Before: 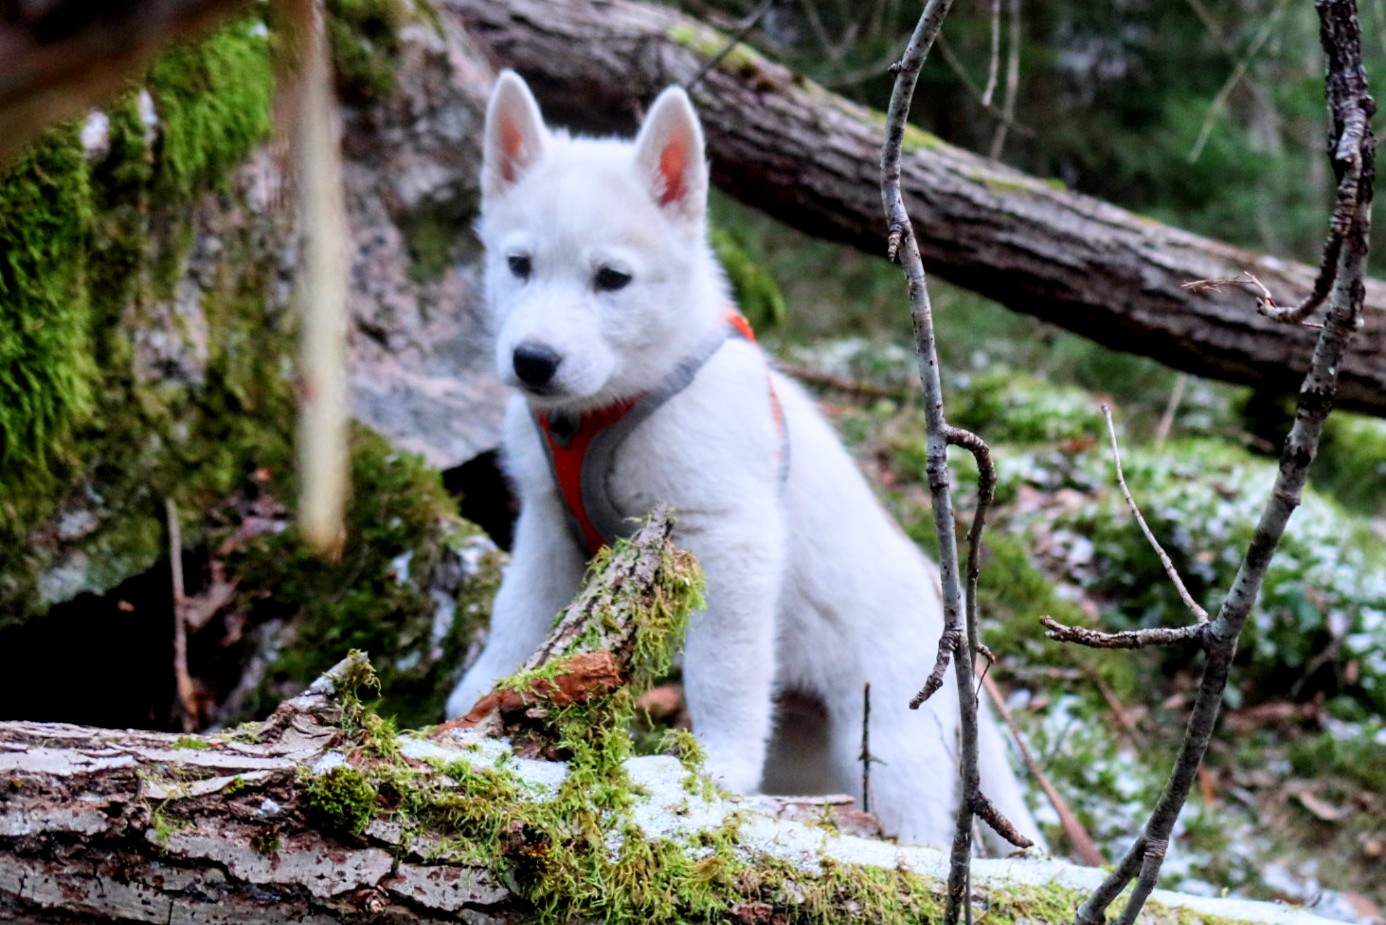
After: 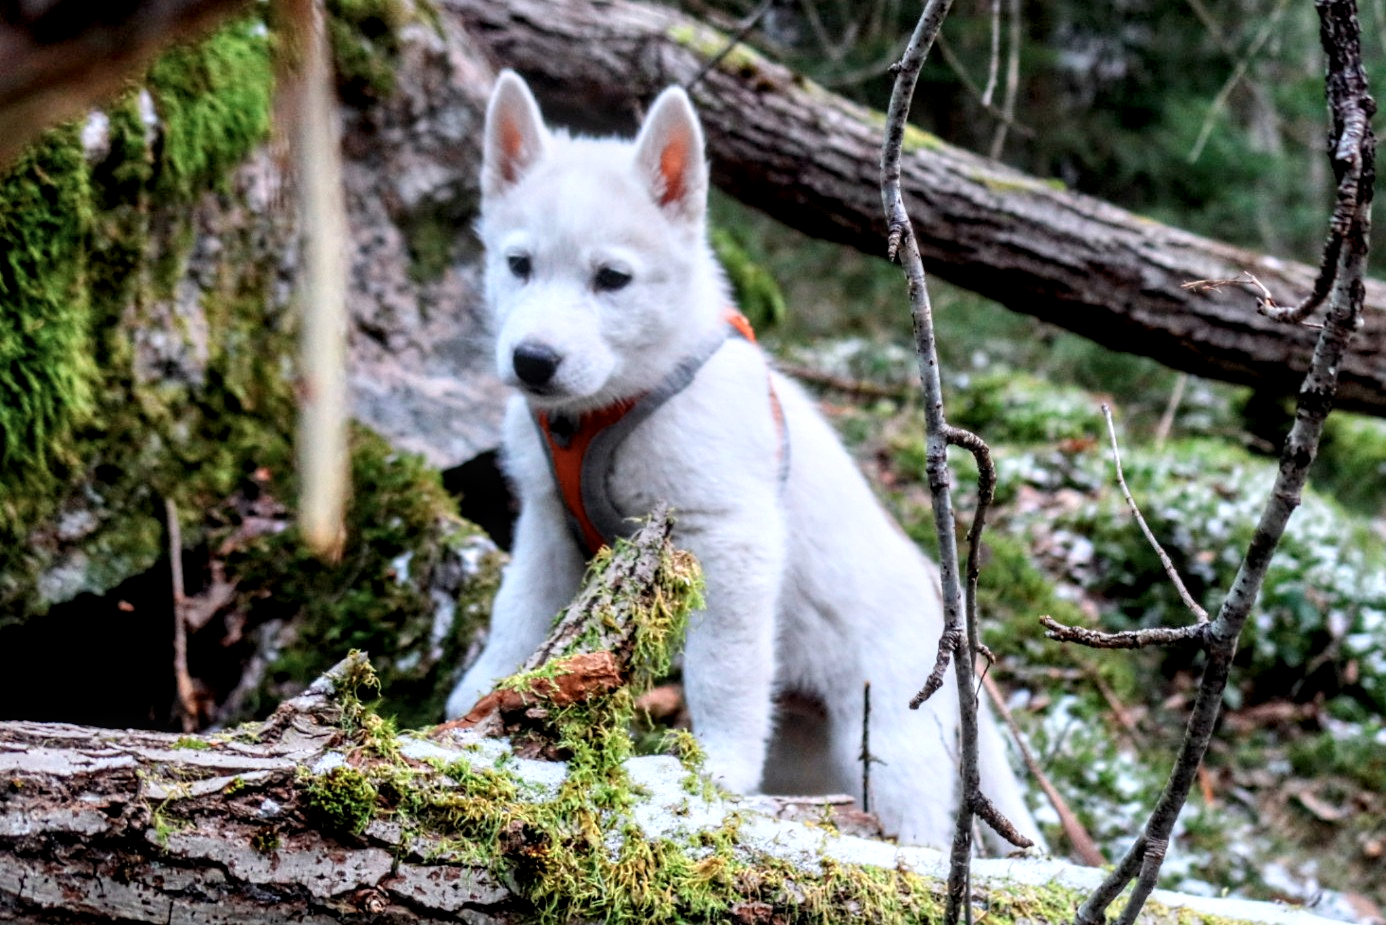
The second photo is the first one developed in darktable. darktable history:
color zones: curves: ch0 [(0.018, 0.548) (0.224, 0.64) (0.425, 0.447) (0.675, 0.575) (0.732, 0.579)]; ch1 [(0.066, 0.487) (0.25, 0.5) (0.404, 0.43) (0.75, 0.421) (0.956, 0.421)]; ch2 [(0.044, 0.561) (0.215, 0.465) (0.399, 0.544) (0.465, 0.548) (0.614, 0.447) (0.724, 0.43) (0.882, 0.623) (0.956, 0.632)]
local contrast: detail 130%
